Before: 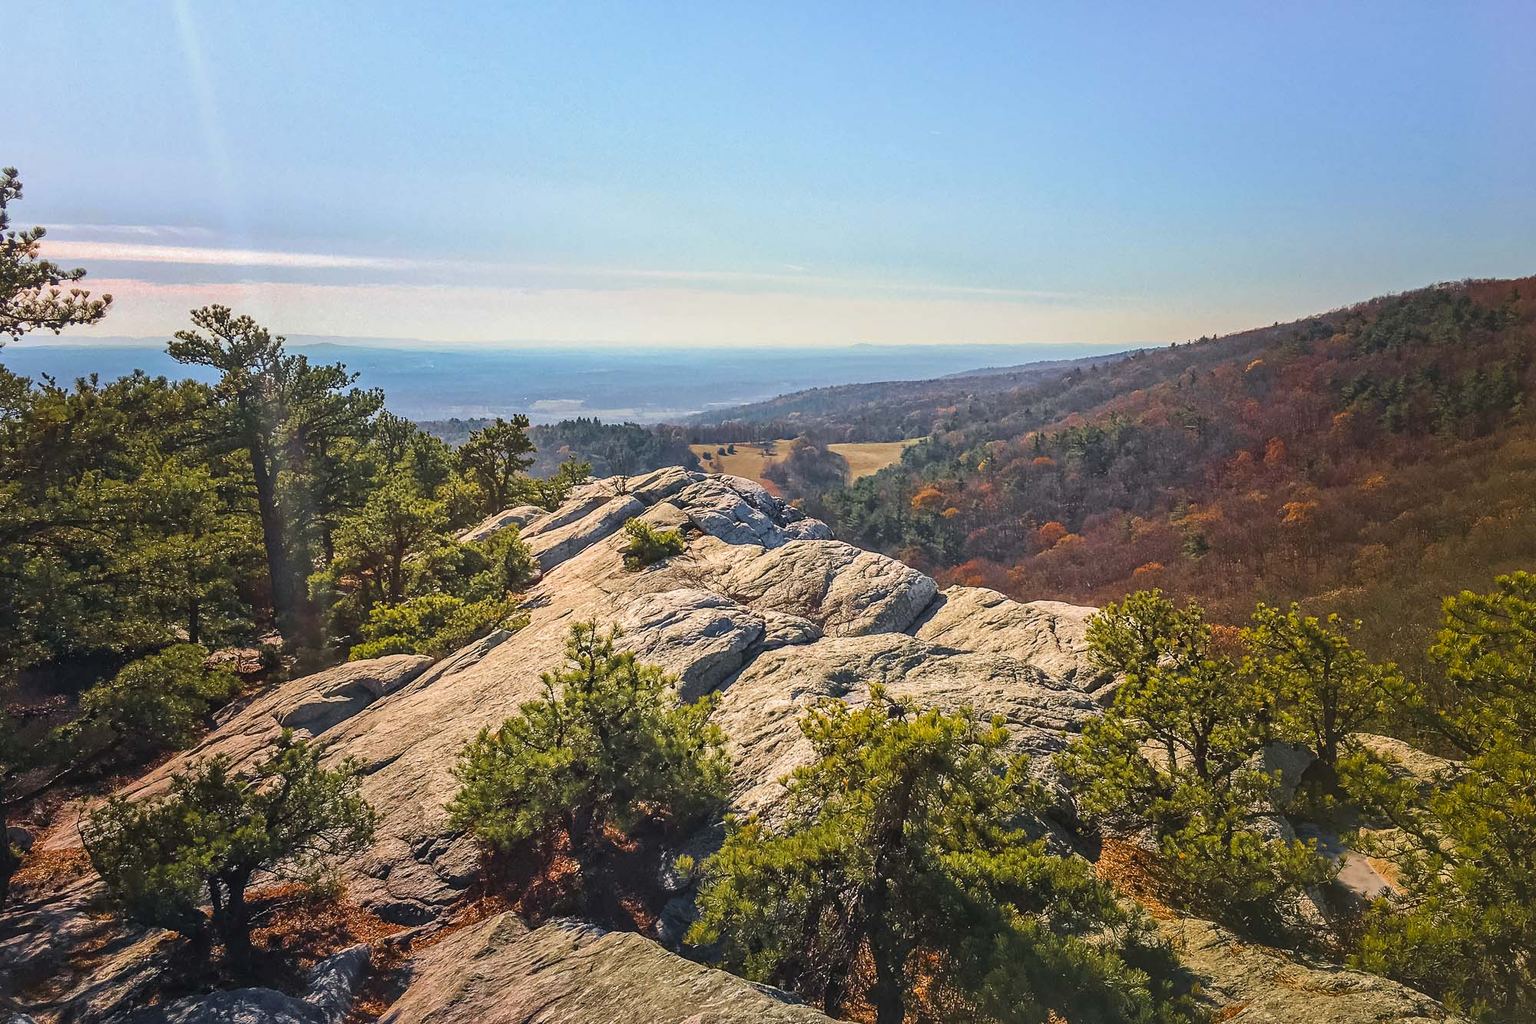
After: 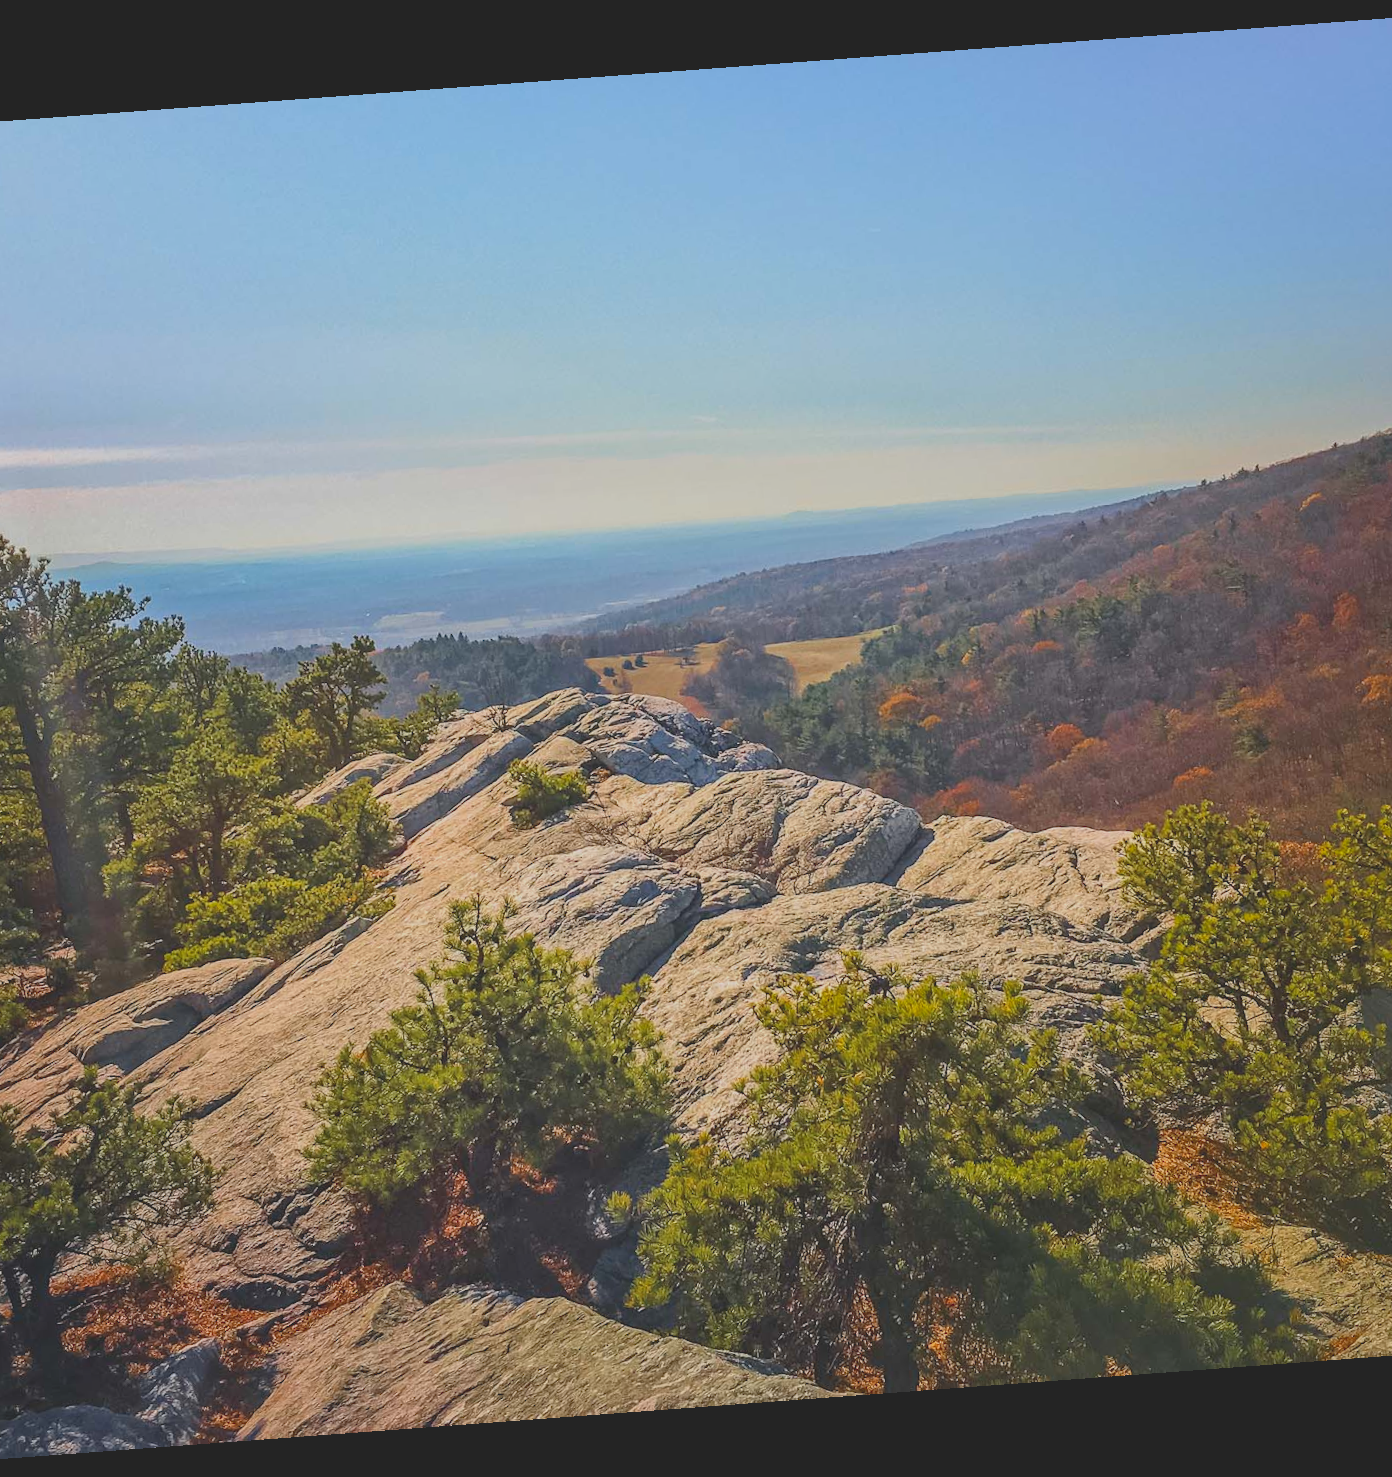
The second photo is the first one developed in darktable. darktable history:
rotate and perspective: rotation -4.25°, automatic cropping off
crop: left 16.899%, right 16.556%
contrast brightness saturation: contrast -0.28
